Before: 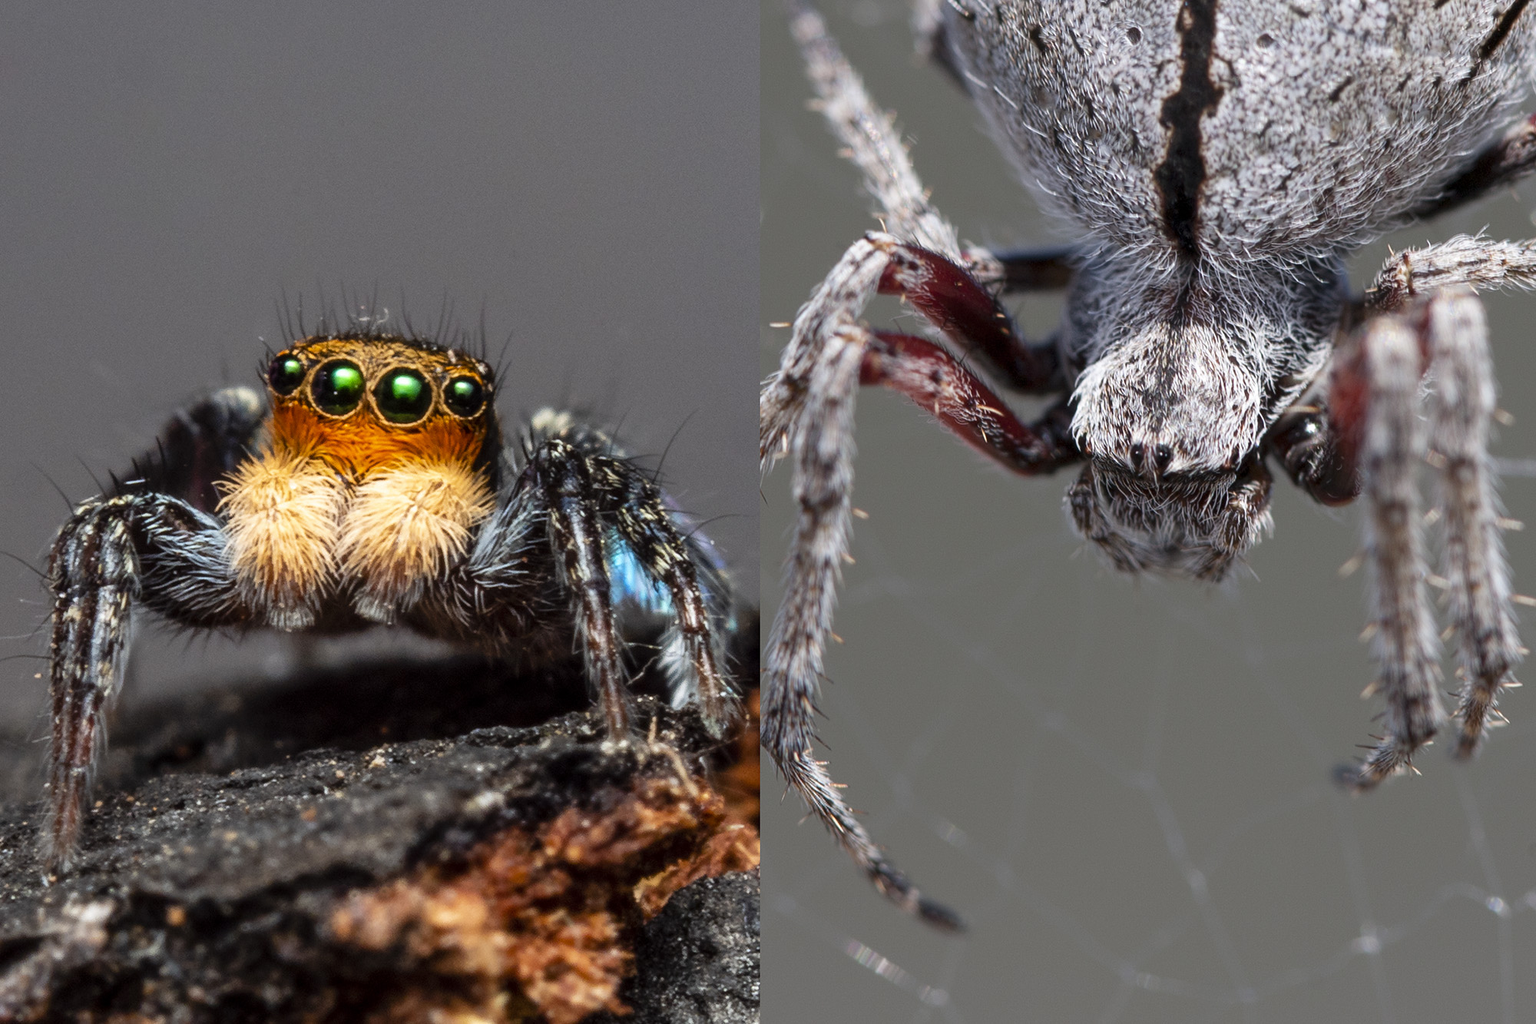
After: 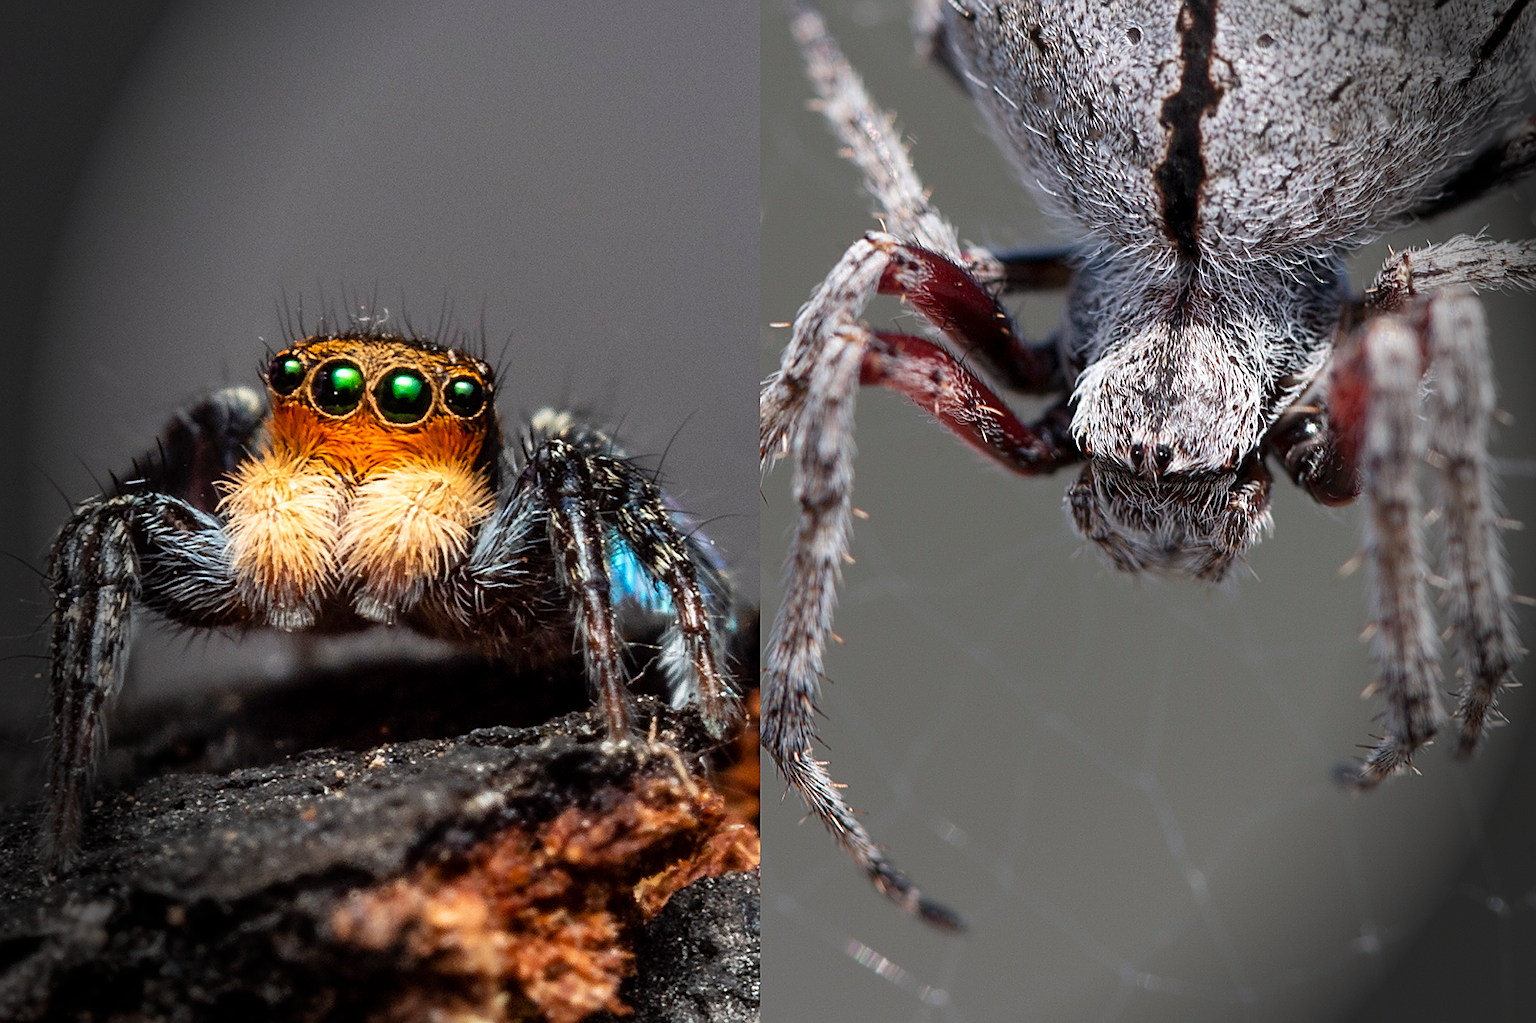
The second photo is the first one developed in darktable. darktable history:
sharpen: on, module defaults
vignetting: fall-off start 76.42%, fall-off radius 27.36%, brightness -0.872, center (0.037, -0.09), width/height ratio 0.971
